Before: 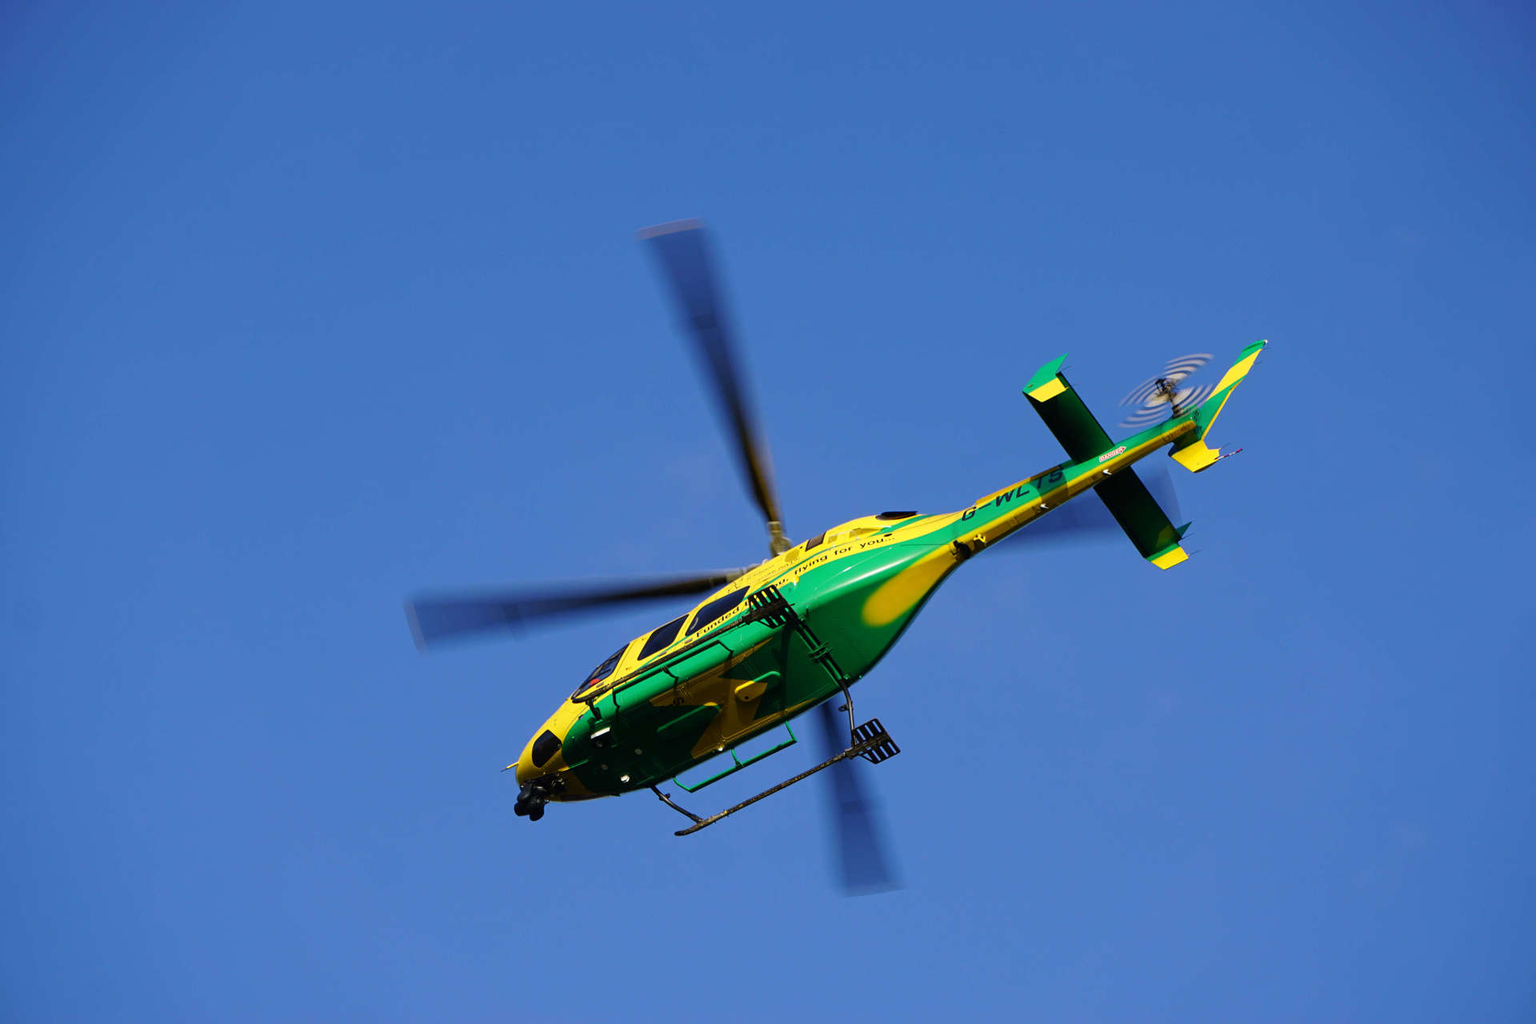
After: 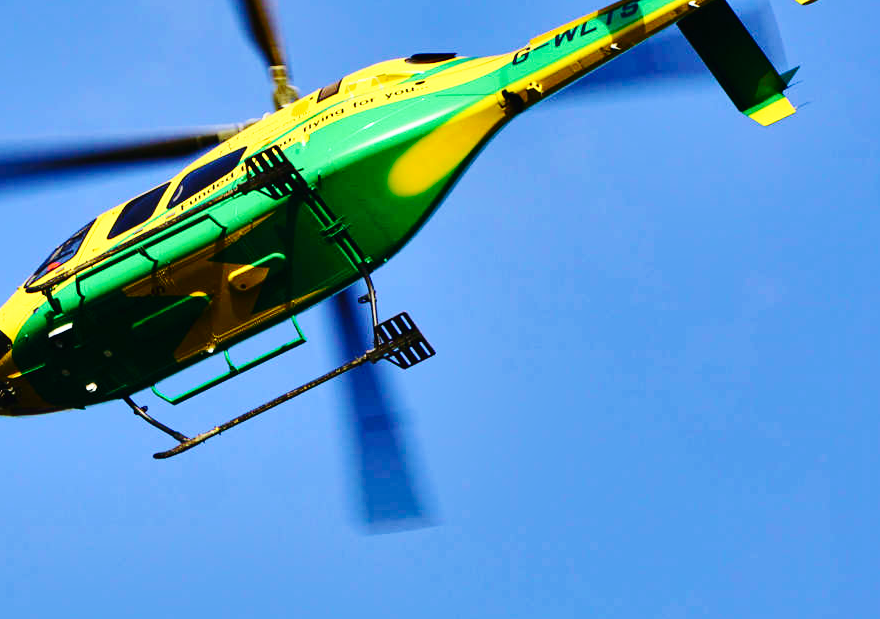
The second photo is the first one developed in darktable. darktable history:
tone curve: curves: ch0 [(0, 0.01) (0.037, 0.032) (0.131, 0.108) (0.275, 0.258) (0.483, 0.512) (0.61, 0.661) (0.696, 0.742) (0.792, 0.834) (0.911, 0.936) (0.997, 0.995)]; ch1 [(0, 0) (0.308, 0.29) (0.425, 0.411) (0.503, 0.502) (0.551, 0.563) (0.683, 0.706) (0.746, 0.77) (1, 1)]; ch2 [(0, 0) (0.246, 0.233) (0.36, 0.352) (0.415, 0.415) (0.485, 0.487) (0.502, 0.502) (0.525, 0.523) (0.545, 0.552) (0.587, 0.6) (0.636, 0.652) (0.711, 0.729) (0.845, 0.855) (0.998, 0.977)], color space Lab, independent channels, preserve colors none
crop: left 35.976%, top 45.819%, right 18.162%, bottom 5.807%
shadows and highlights: shadows 60, highlights -60.23, soften with gaussian
velvia: on, module defaults
base curve: curves: ch0 [(0, 0) (0.028, 0.03) (0.121, 0.232) (0.46, 0.748) (0.859, 0.968) (1, 1)], preserve colors none
